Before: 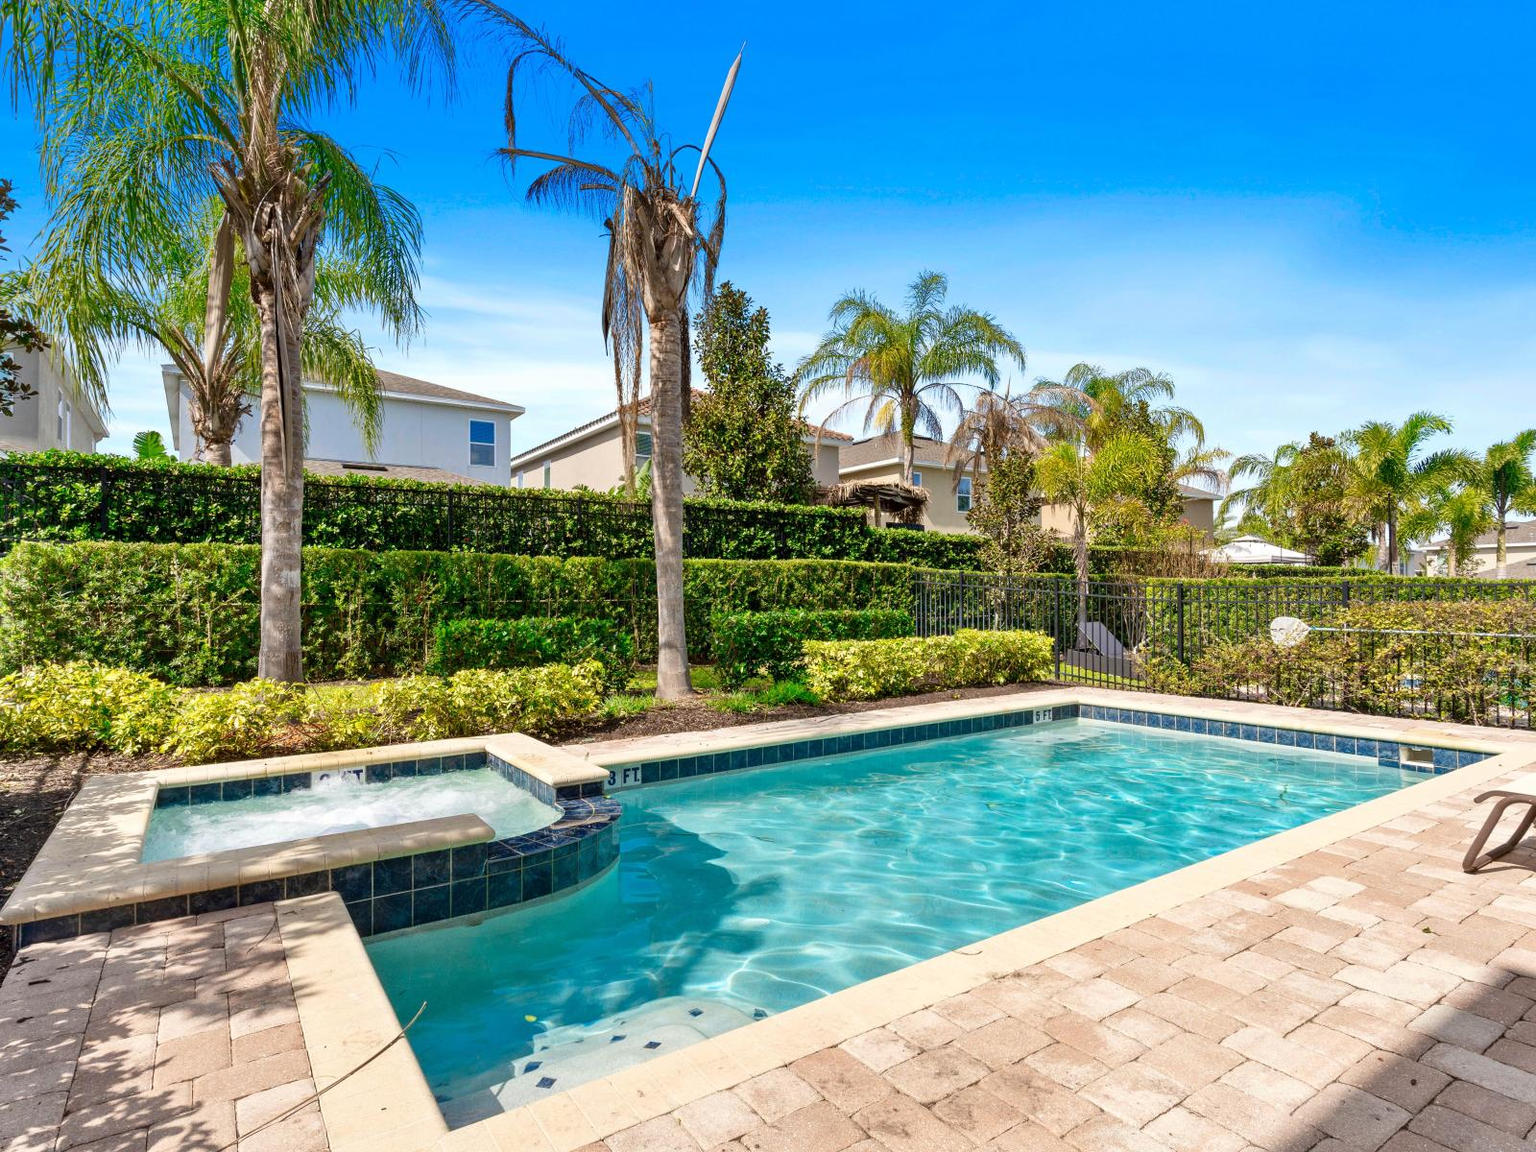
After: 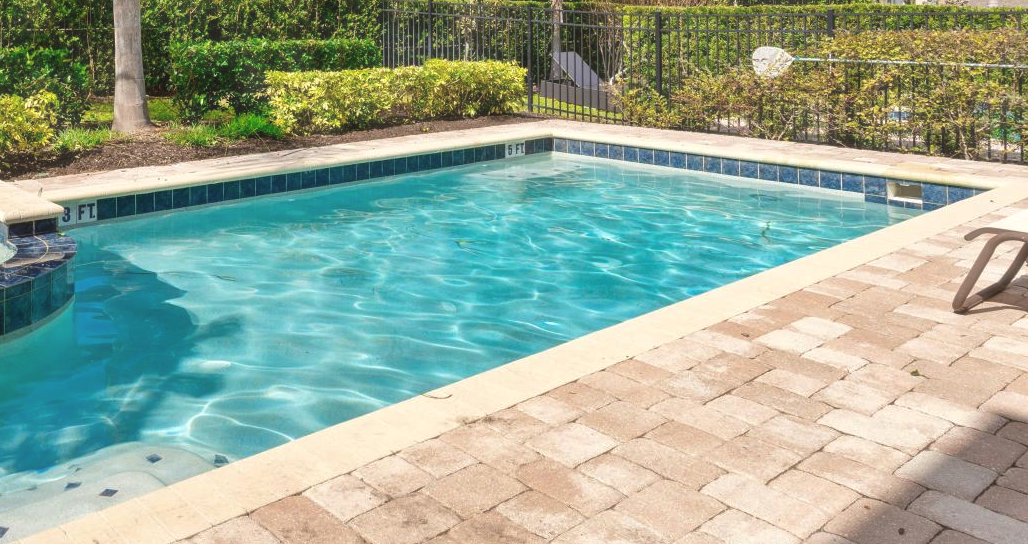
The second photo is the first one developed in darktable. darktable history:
crop and rotate: left 35.705%, top 49.716%, bottom 4.911%
color correction: highlights b* 0.041
shadows and highlights: shadows 9.4, white point adjustment 1.09, highlights -38.28
haze removal: strength -0.105, compatibility mode true, adaptive false
